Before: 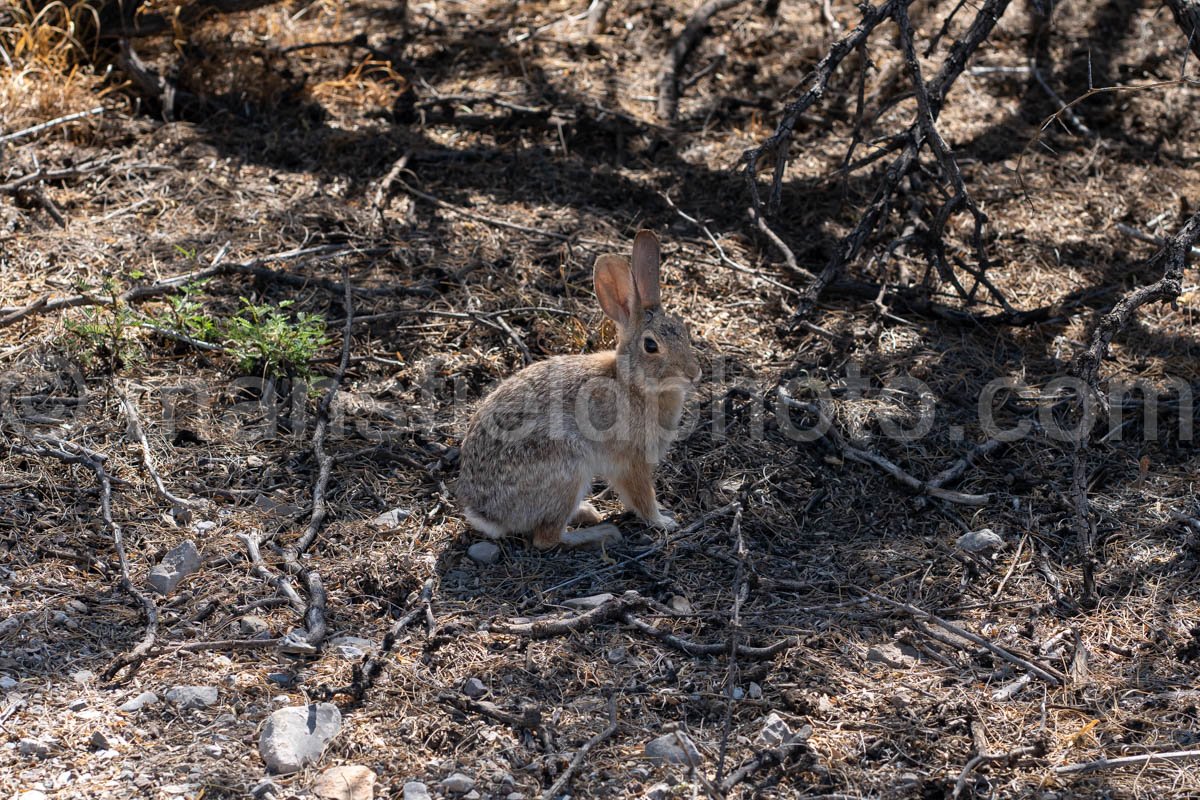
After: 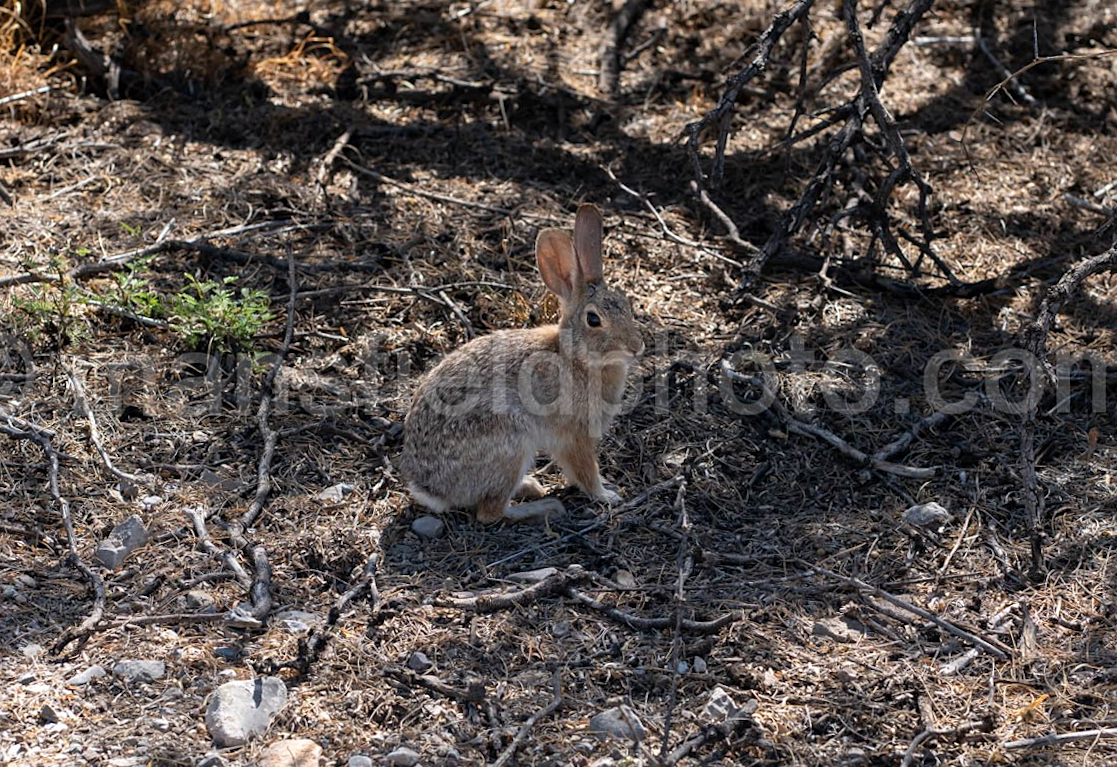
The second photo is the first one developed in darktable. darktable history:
sharpen: amount 0.2
rotate and perspective: rotation -2.22°, lens shift (horizontal) -0.022, automatic cropping off
crop and rotate: angle -1.96°, left 3.097%, top 4.154%, right 1.586%, bottom 0.529%
